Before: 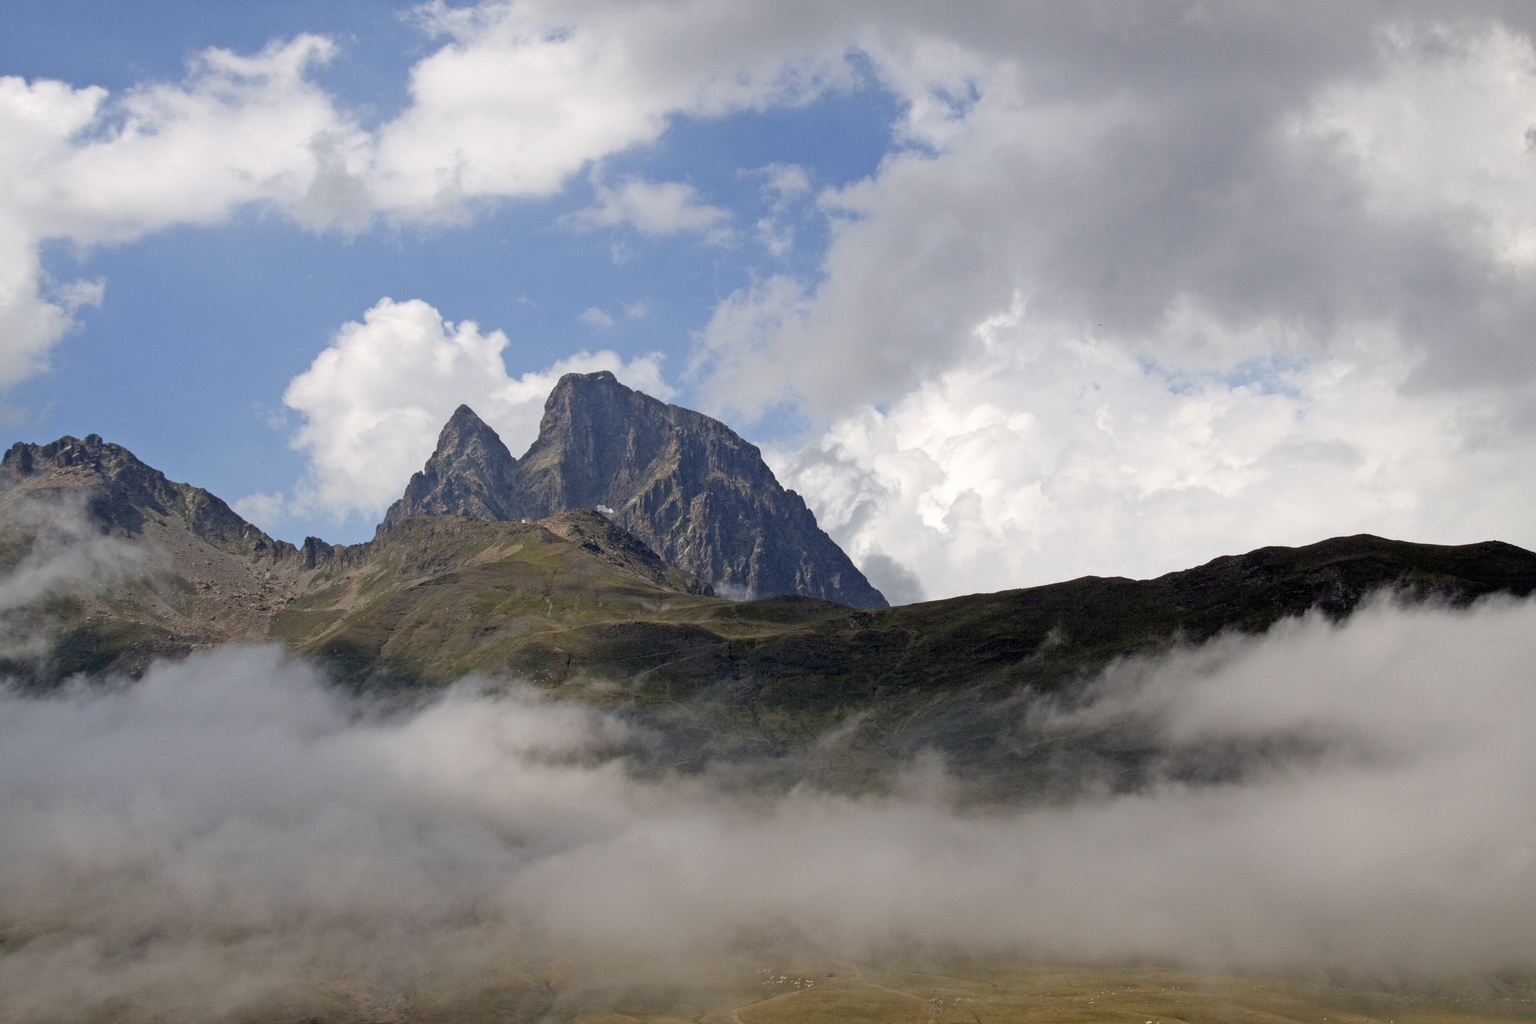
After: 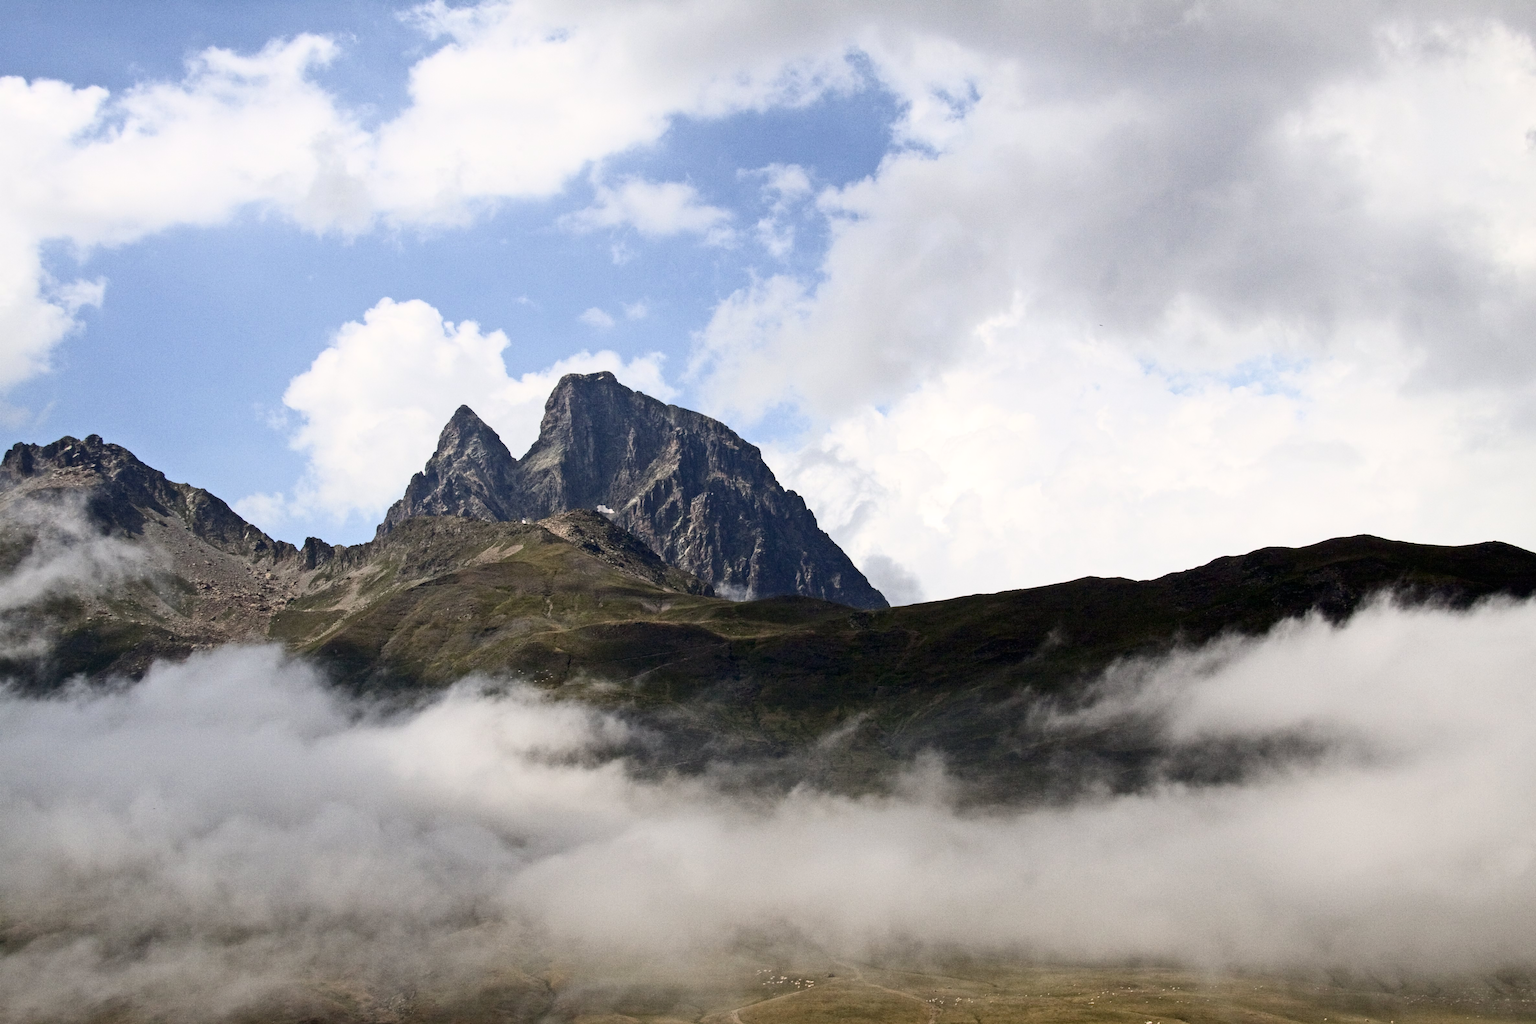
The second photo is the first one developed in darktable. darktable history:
contrast brightness saturation: contrast 0.39, brightness 0.103
